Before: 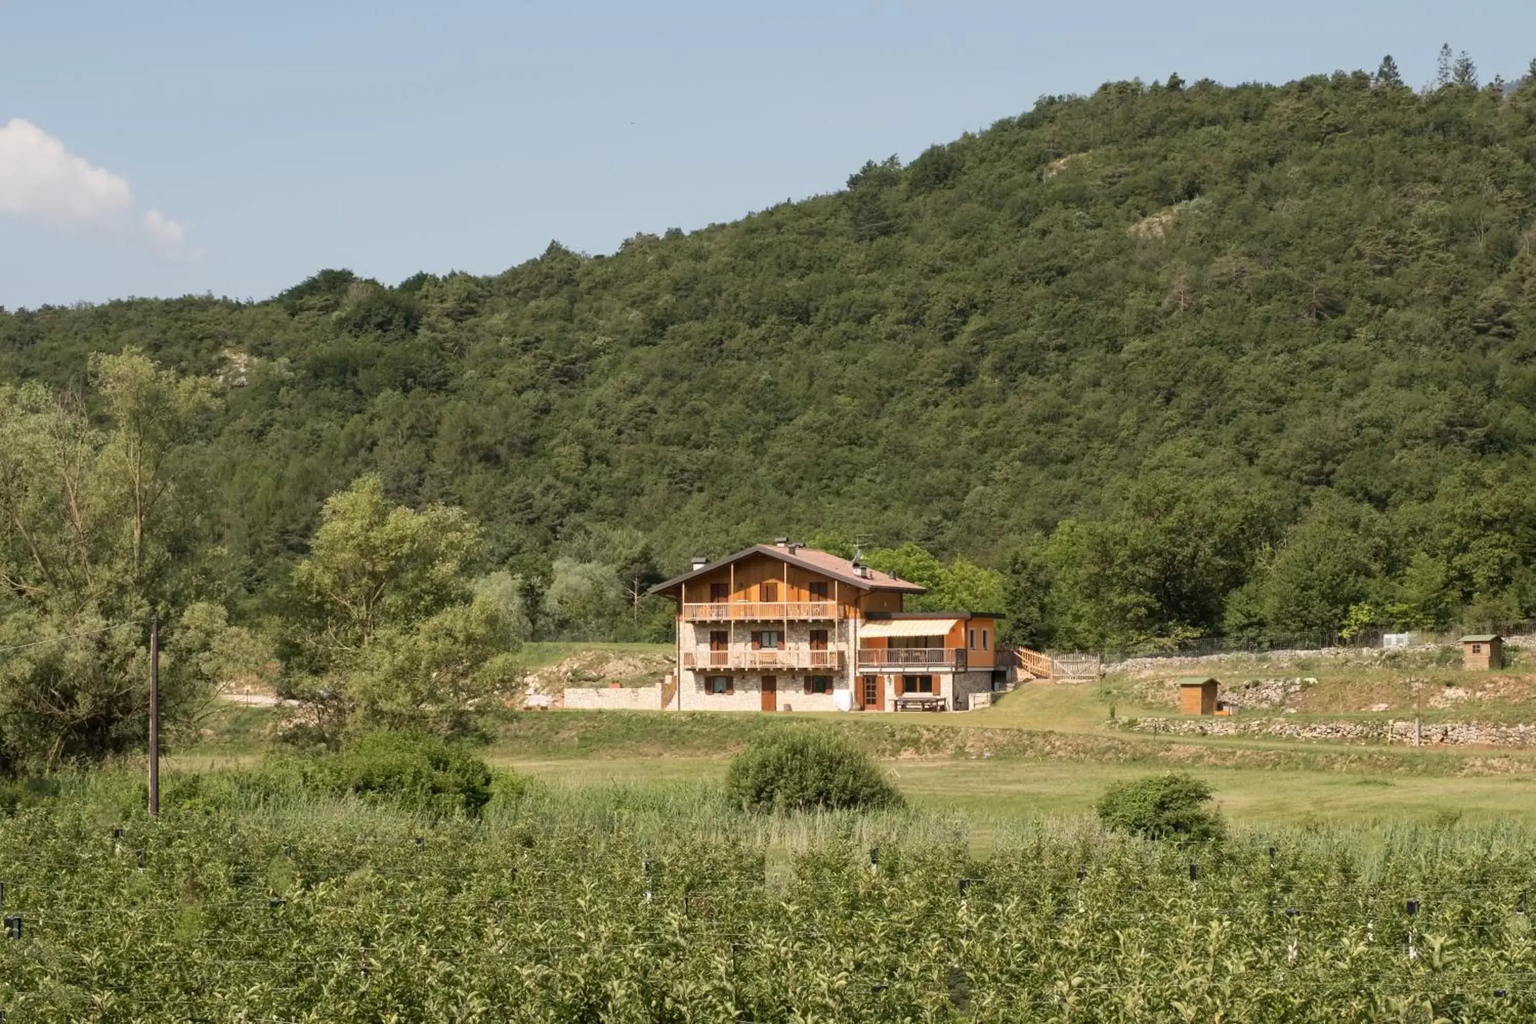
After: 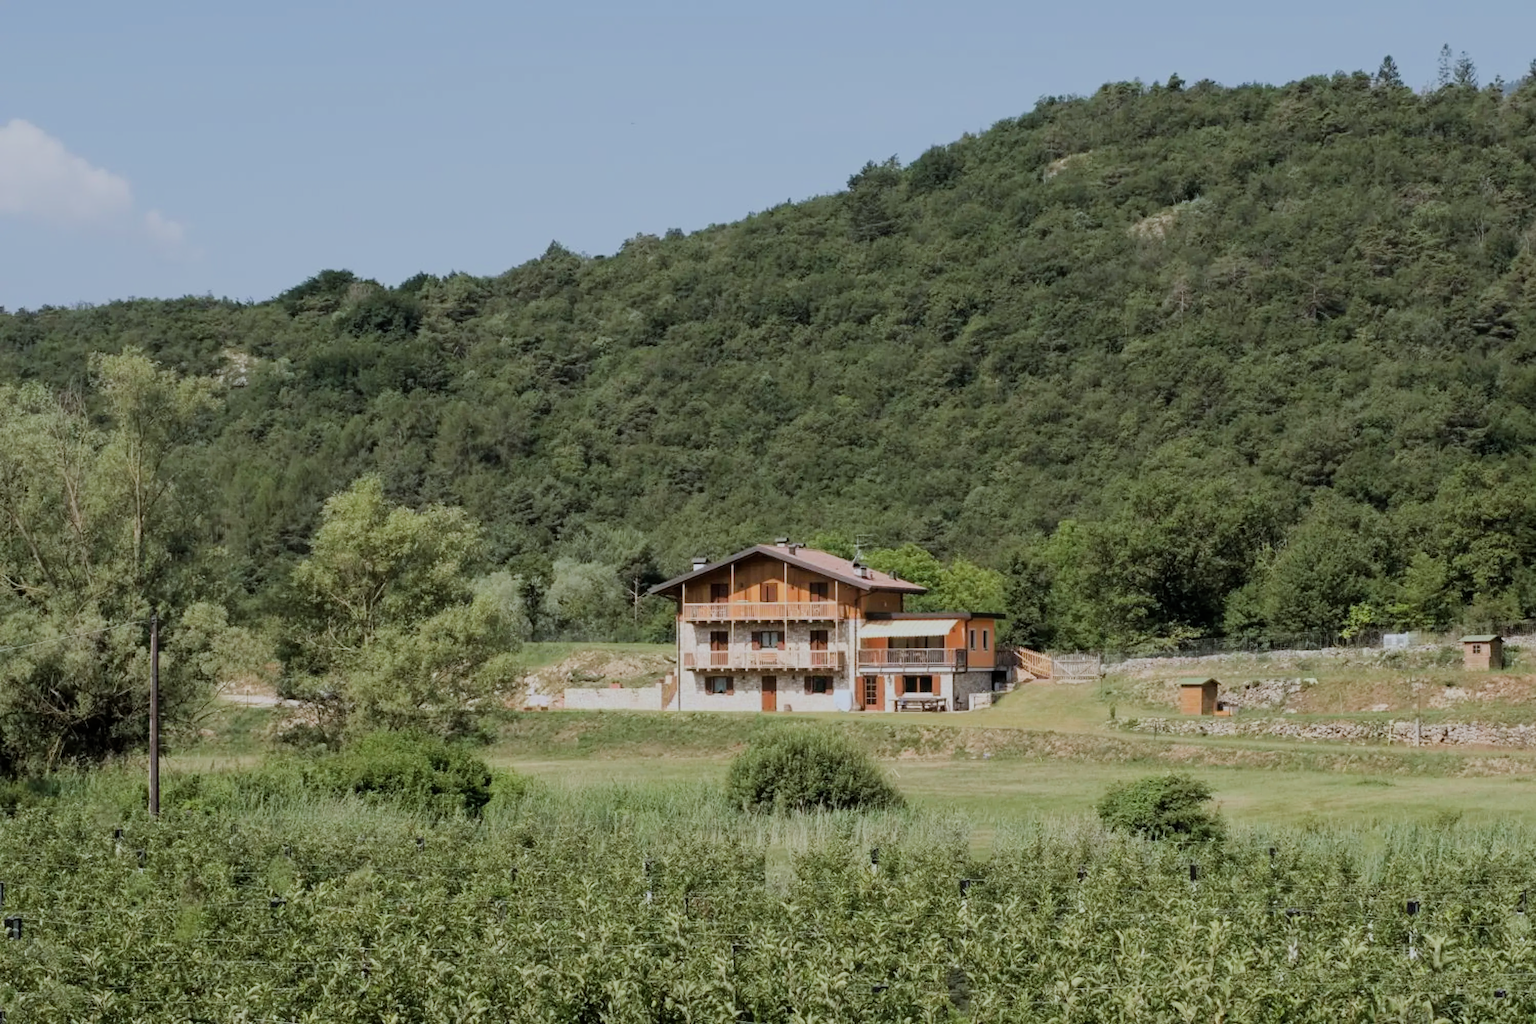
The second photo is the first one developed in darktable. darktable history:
filmic rgb: black relative exposure -7.22 EV, white relative exposure 5.34 EV, hardness 3.02, iterations of high-quality reconstruction 0
color calibration: x 0.37, y 0.382, temperature 4313.97 K
